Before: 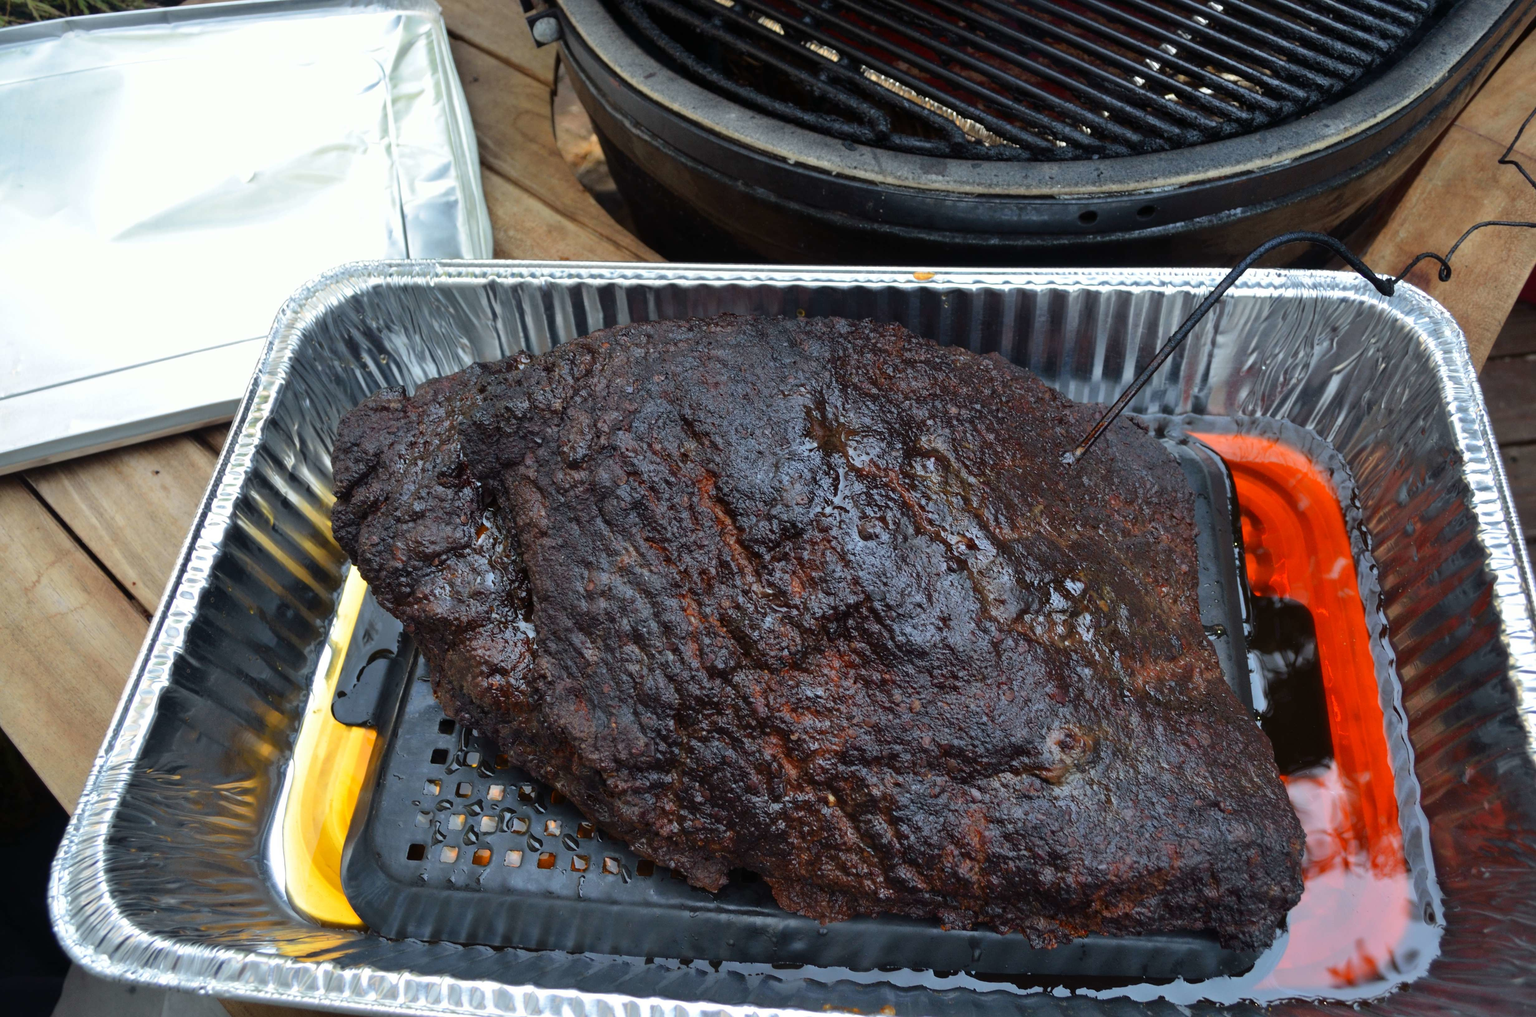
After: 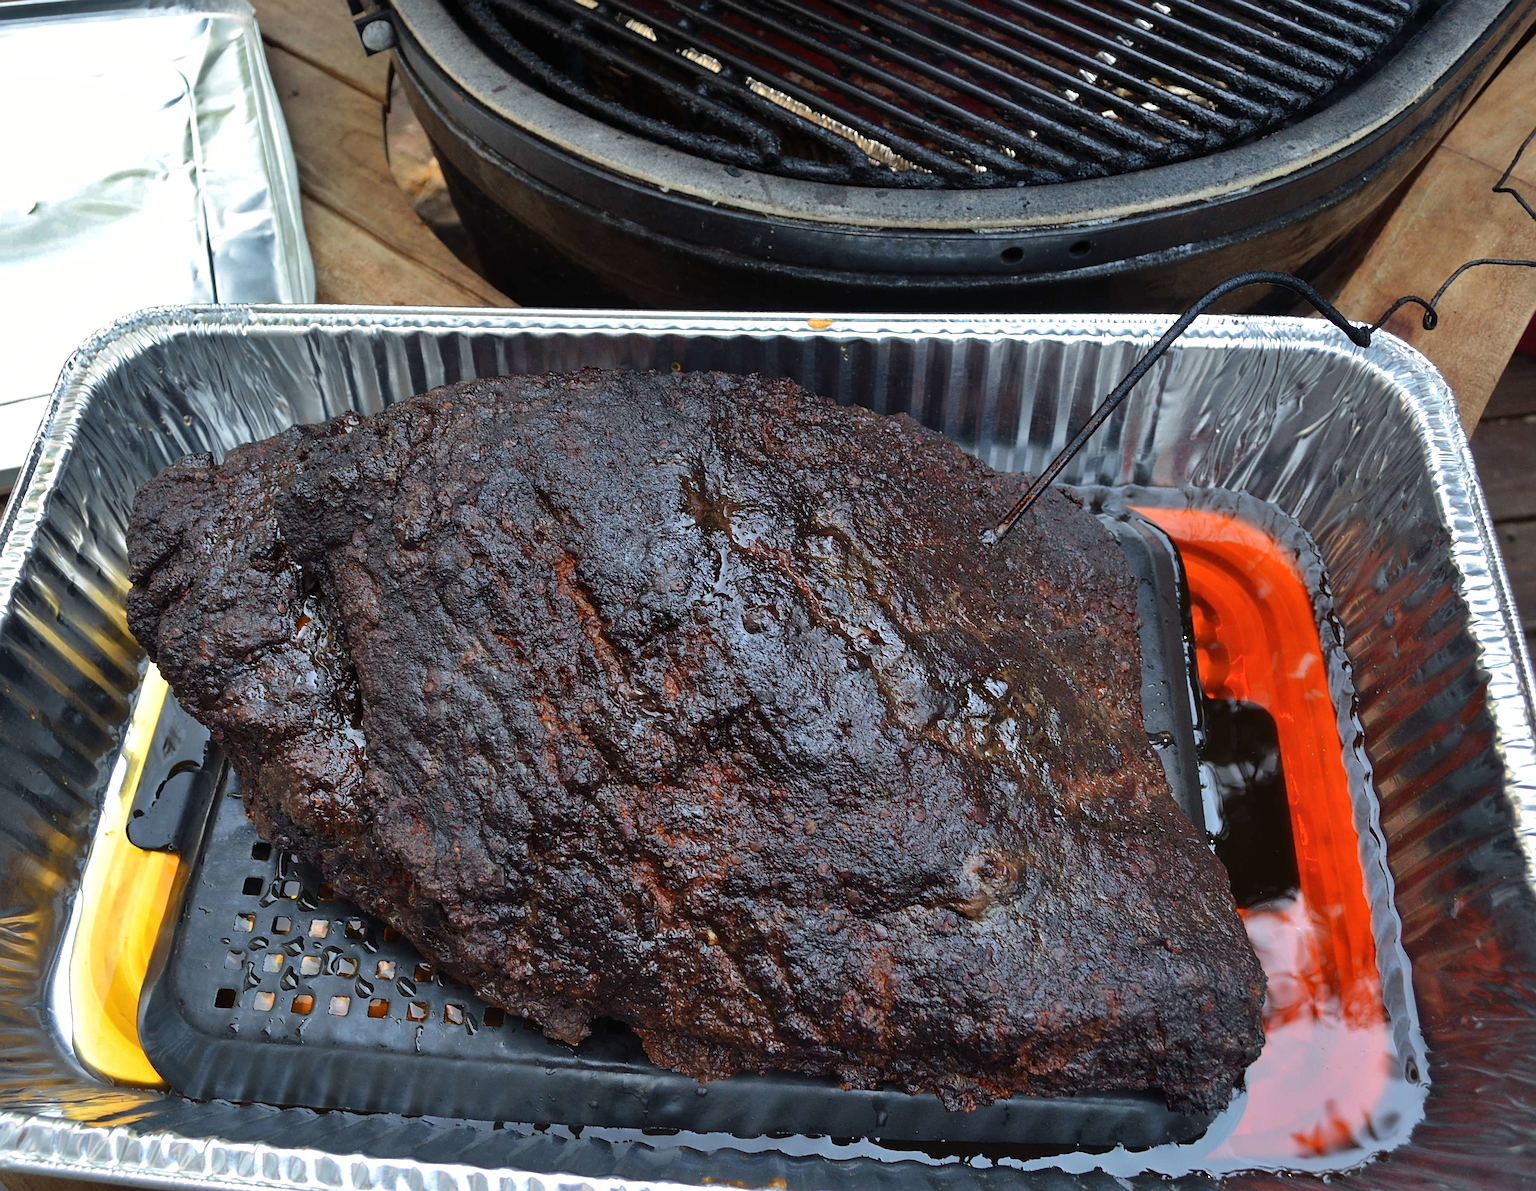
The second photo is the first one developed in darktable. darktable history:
sharpen: radius 2.584, amount 0.688
crop and rotate: left 14.584%
shadows and highlights: radius 171.16, shadows 27, white point adjustment 3.13, highlights -67.95, soften with gaussian
